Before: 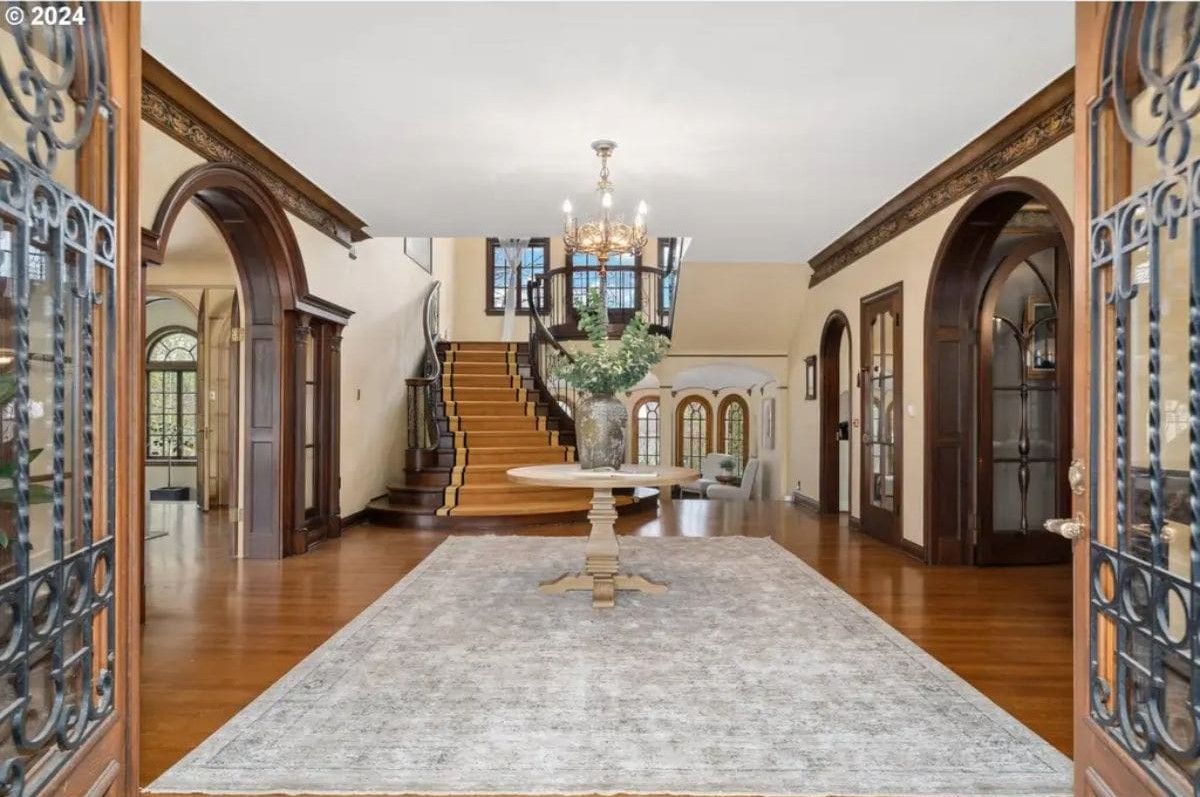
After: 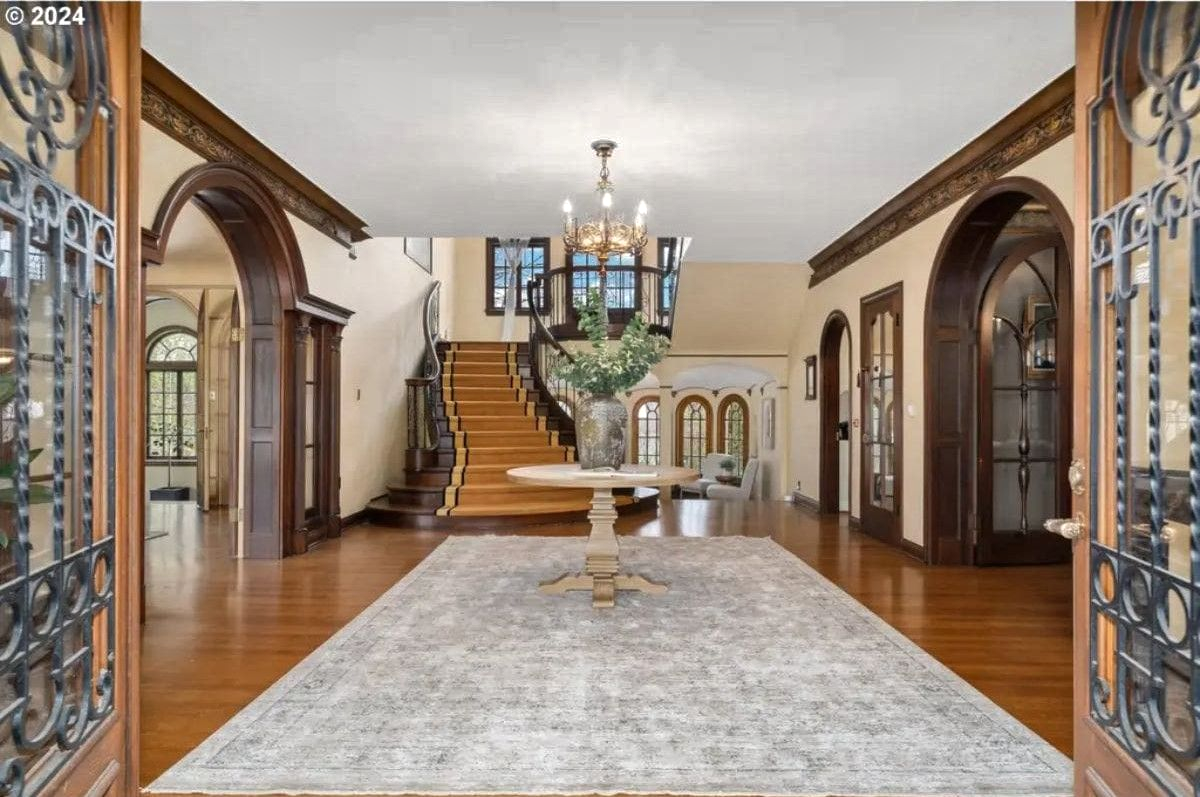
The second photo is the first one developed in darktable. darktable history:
shadows and highlights: radius 168.41, shadows 27.66, white point adjustment 3.02, highlights -68.82, soften with gaussian
